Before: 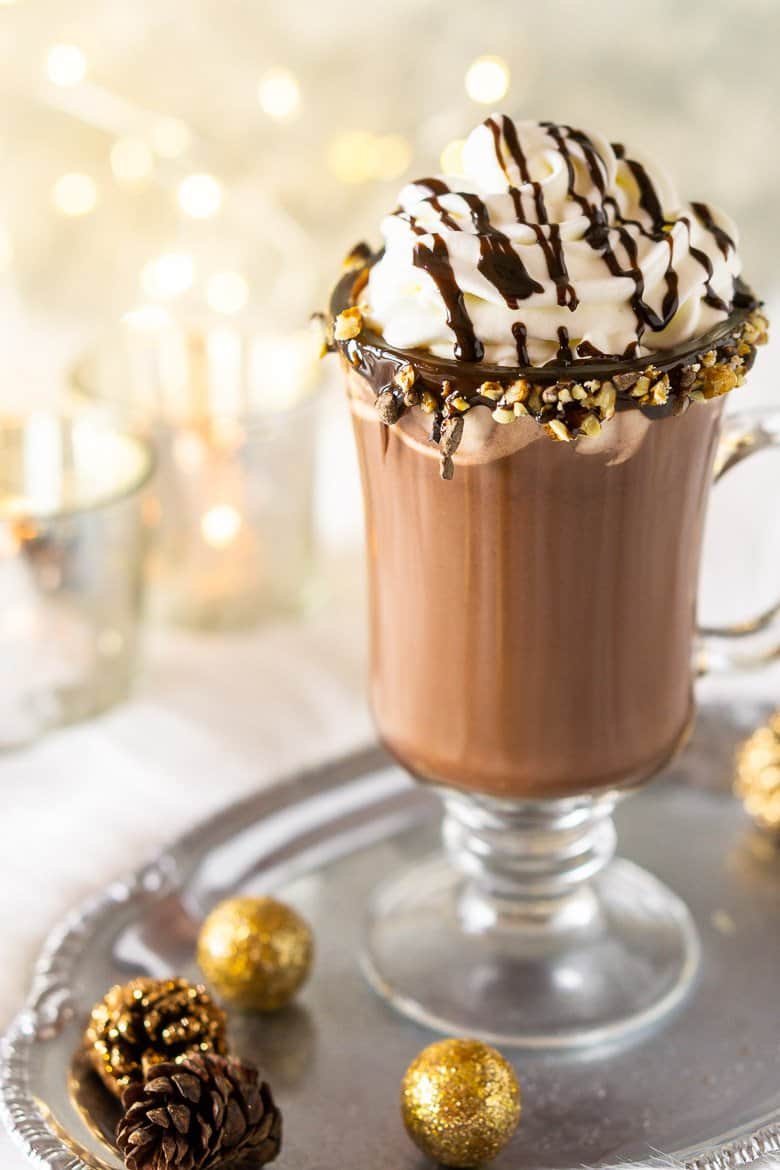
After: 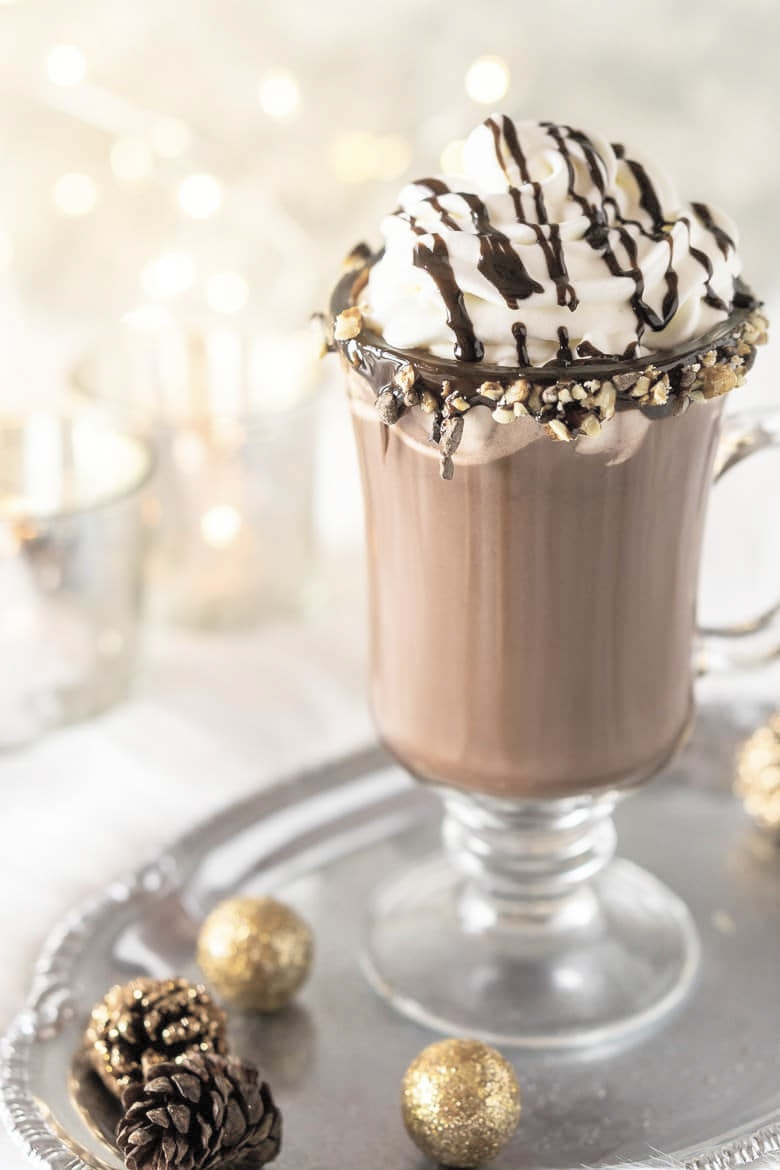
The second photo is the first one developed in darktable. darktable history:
contrast brightness saturation: brightness 0.18, saturation -0.483
